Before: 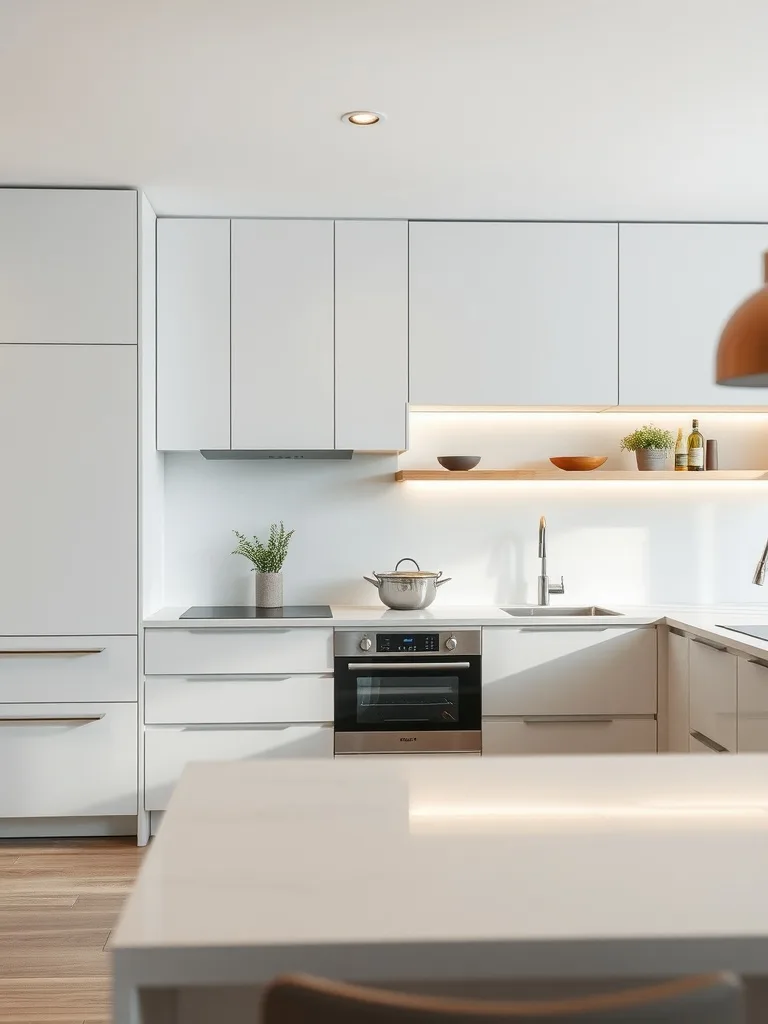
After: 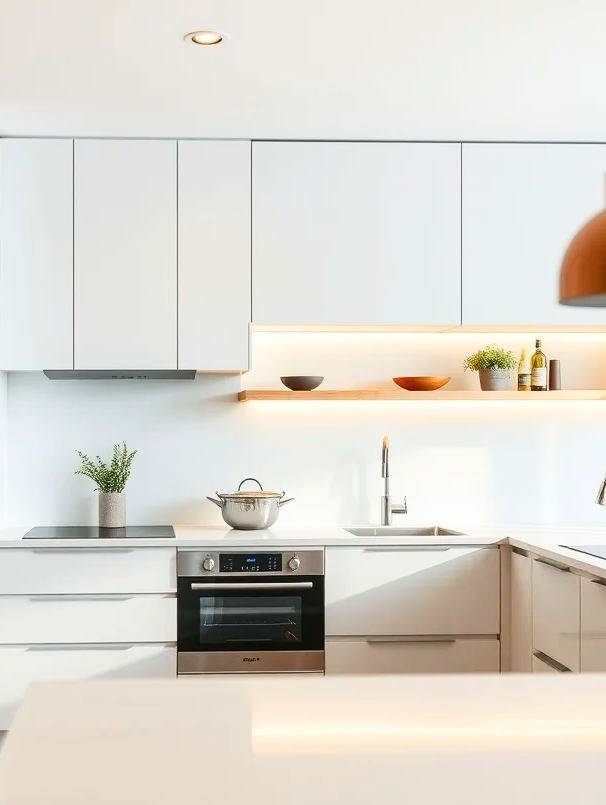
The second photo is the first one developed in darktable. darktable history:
crop and rotate: left 20.516%, top 7.869%, right 0.504%, bottom 13.487%
contrast brightness saturation: contrast 0.228, brightness 0.106, saturation 0.293
